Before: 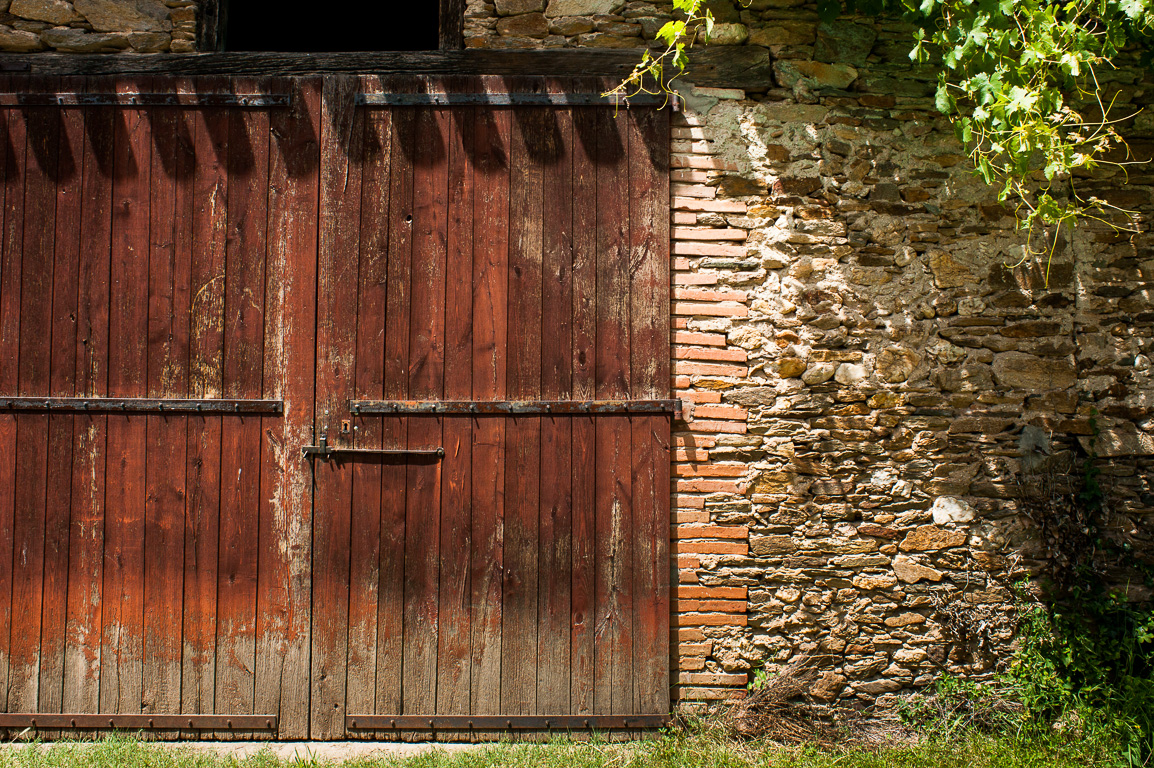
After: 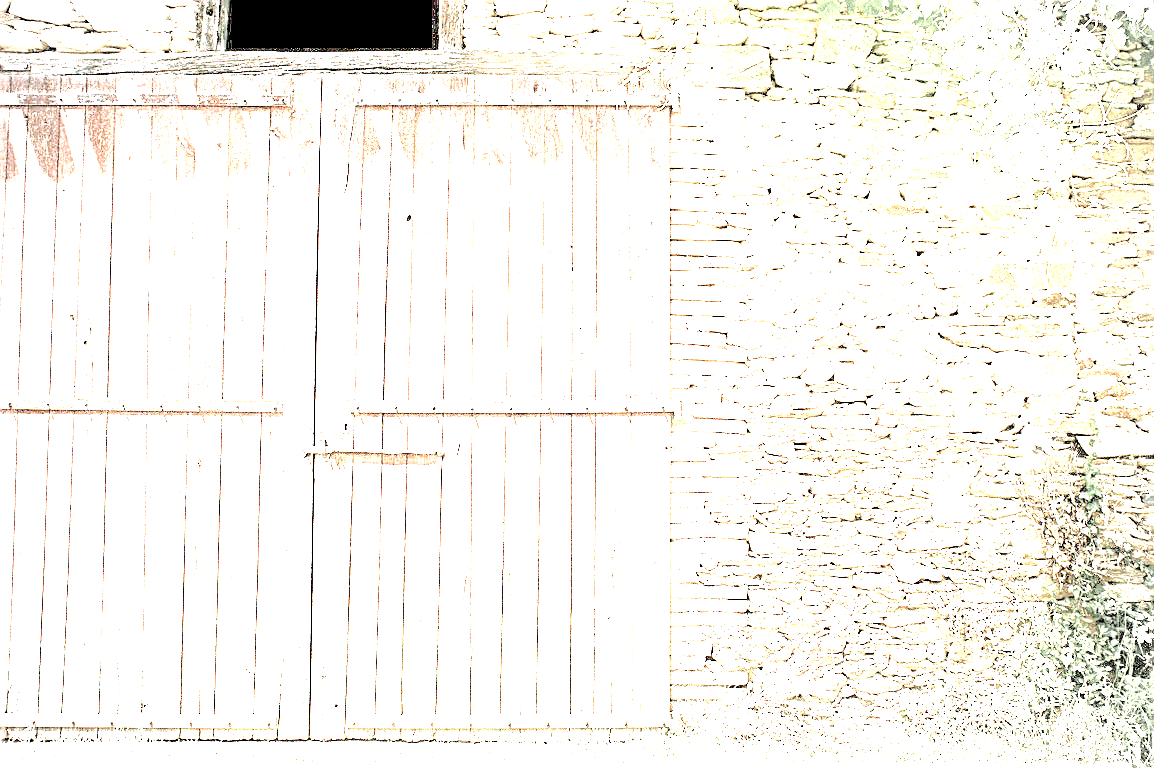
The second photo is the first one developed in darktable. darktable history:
exposure: exposure 7.912 EV, compensate highlight preservation false
color zones: curves: ch0 [(0, 0.613) (0.01, 0.613) (0.245, 0.448) (0.498, 0.529) (0.642, 0.665) (0.879, 0.777) (0.99, 0.613)]; ch1 [(0, 0.035) (0.121, 0.189) (0.259, 0.197) (0.415, 0.061) (0.589, 0.022) (0.732, 0.022) (0.857, 0.026) (0.991, 0.053)]
vignetting: fall-off start 89.02%, fall-off radius 43.69%, width/height ratio 1.153
sharpen: on, module defaults
tone curve: curves: ch0 [(0, 0) (0.003, 0.026) (0.011, 0.03) (0.025, 0.047) (0.044, 0.082) (0.069, 0.119) (0.1, 0.157) (0.136, 0.19) (0.177, 0.231) (0.224, 0.27) (0.277, 0.318) (0.335, 0.383) (0.399, 0.456) (0.468, 0.532) (0.543, 0.618) (0.623, 0.71) (0.709, 0.786) (0.801, 0.851) (0.898, 0.908) (1, 1)], color space Lab, linked channels, preserve colors none
color balance rgb: shadows lift › hue 87.32°, perceptual saturation grading › global saturation 20%, perceptual saturation grading › highlights -14.202%, perceptual saturation grading › shadows 49.876%, perceptual brilliance grading › mid-tones 9.054%, perceptual brilliance grading › shadows 14.415%, global vibrance -16.229%, contrast -6.064%
